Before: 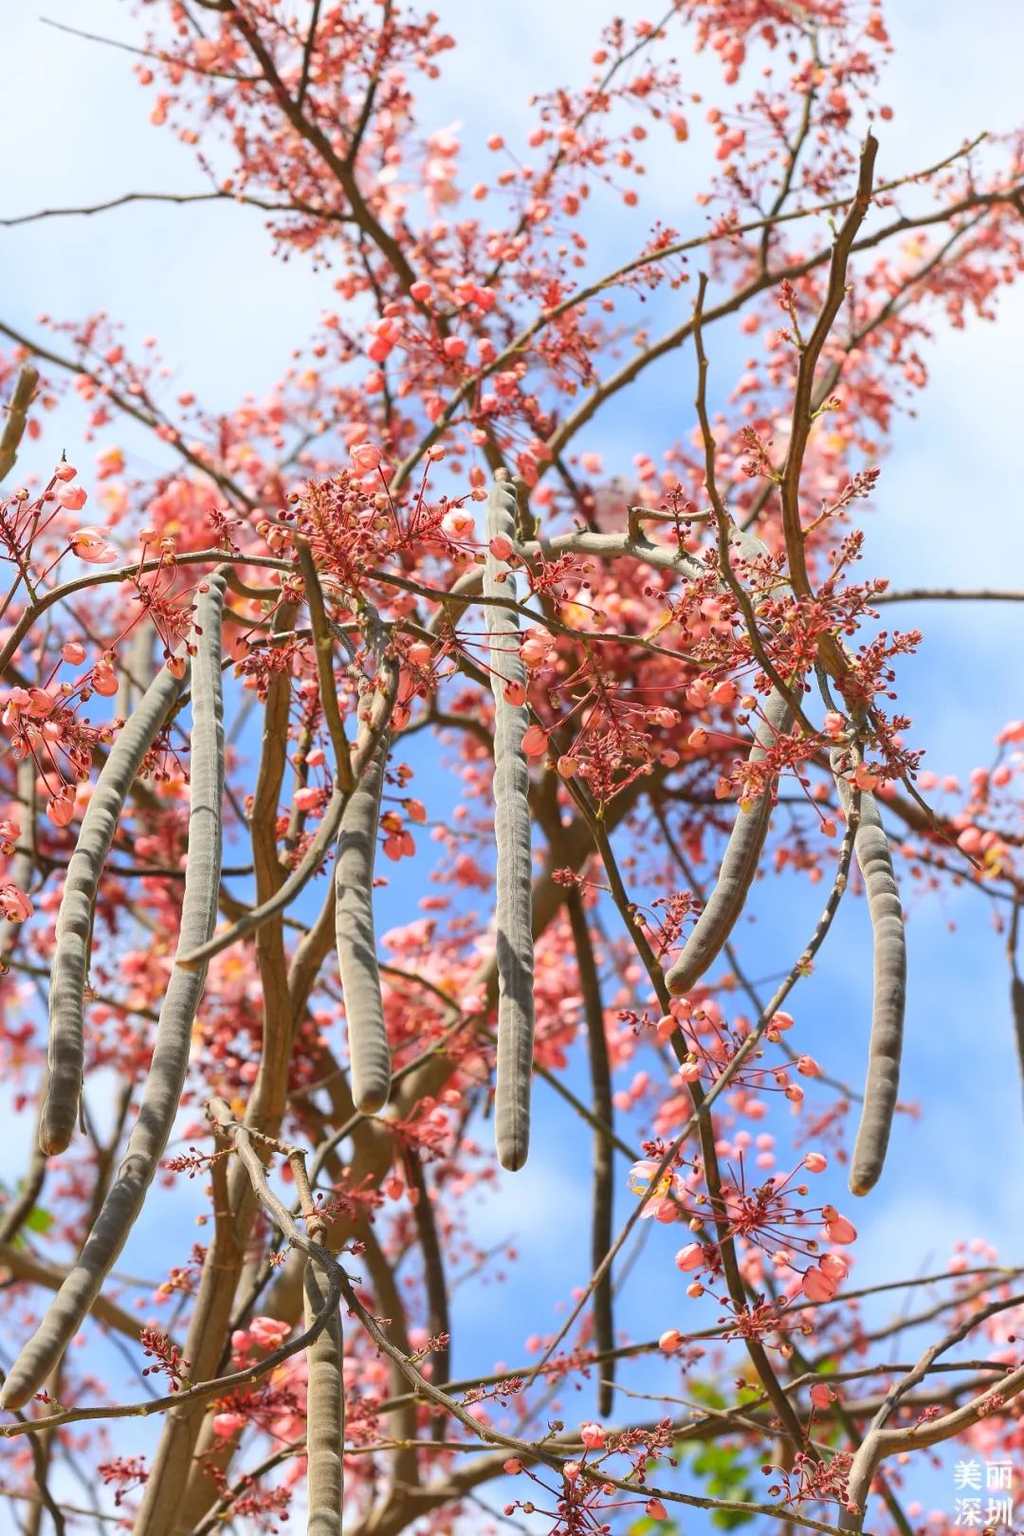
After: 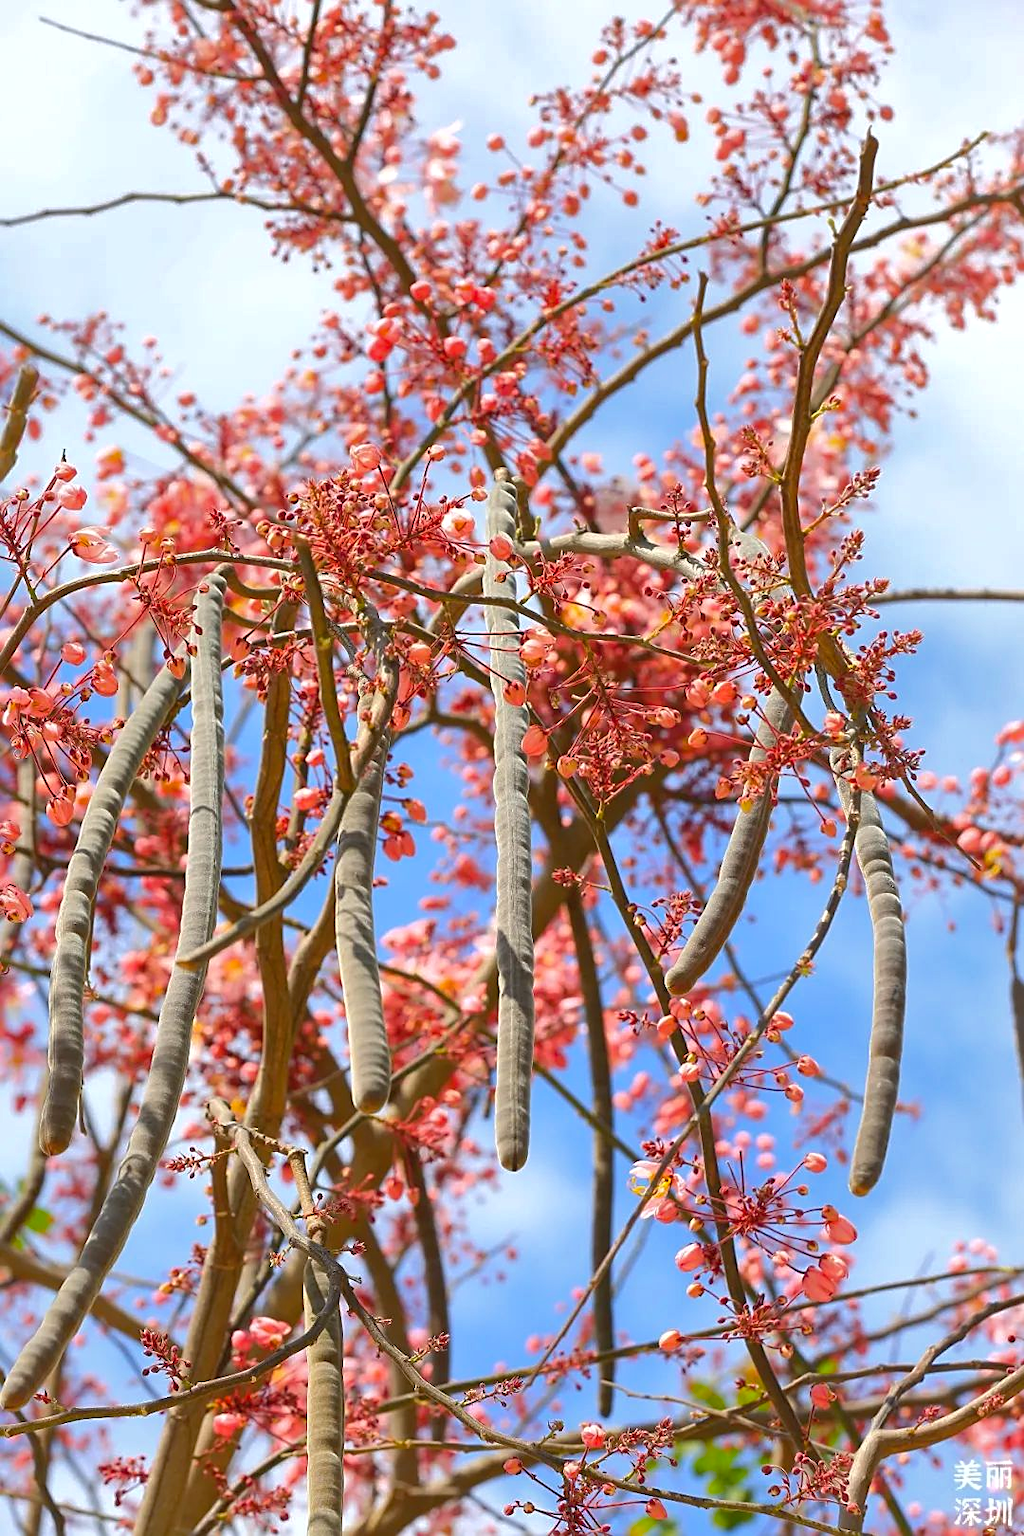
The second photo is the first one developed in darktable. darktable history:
sharpen: amount 0.495
color balance rgb: perceptual saturation grading › global saturation 19.389%, contrast 4.911%
shadows and highlights: highlights color adjustment 0.569%
